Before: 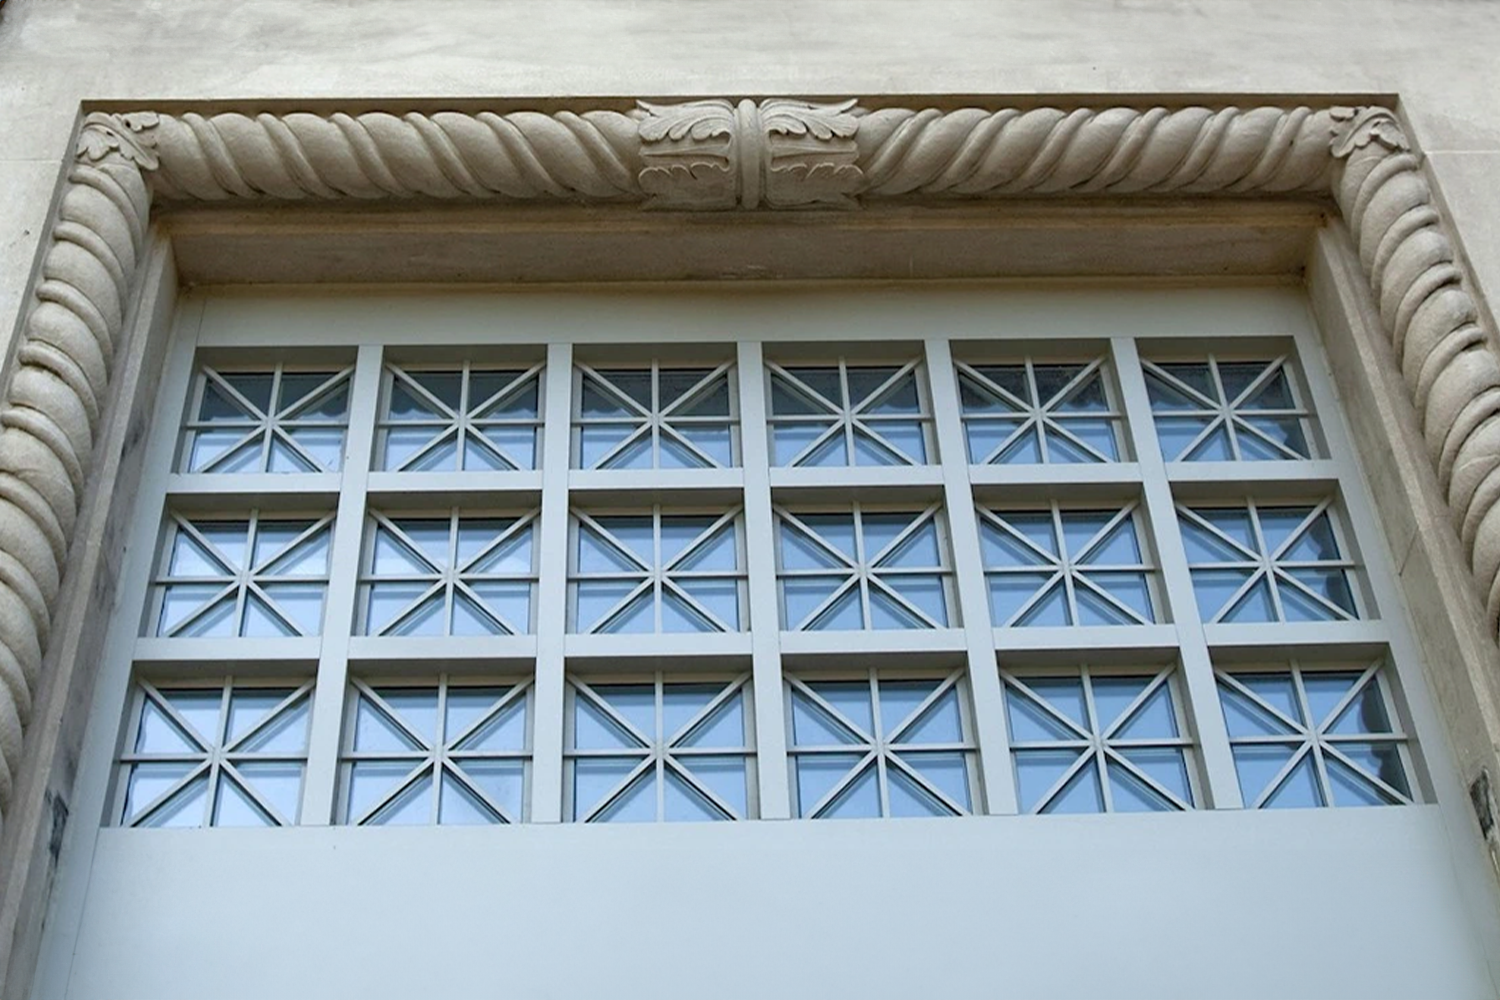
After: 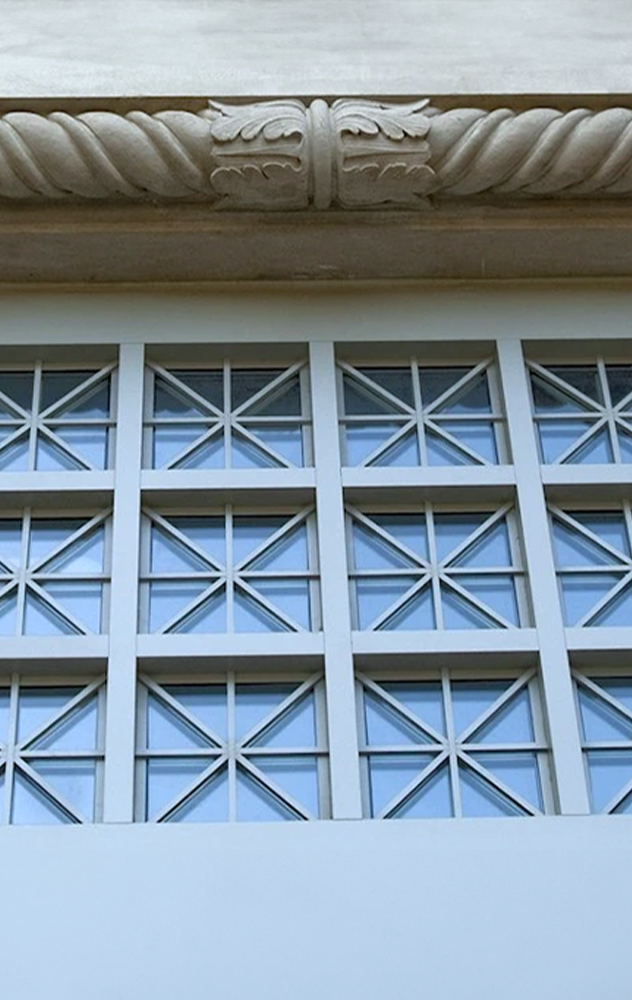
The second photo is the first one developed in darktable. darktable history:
white balance: red 0.967, blue 1.049
crop: left 28.583%, right 29.231%
